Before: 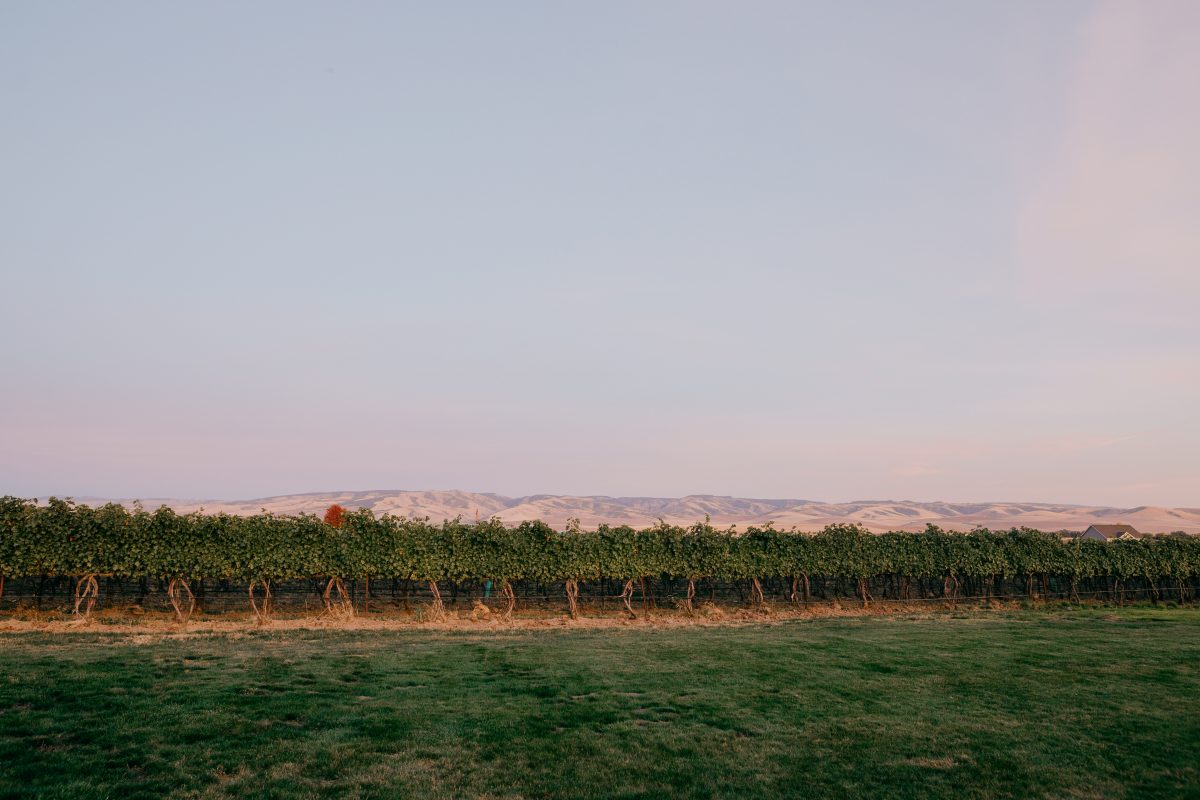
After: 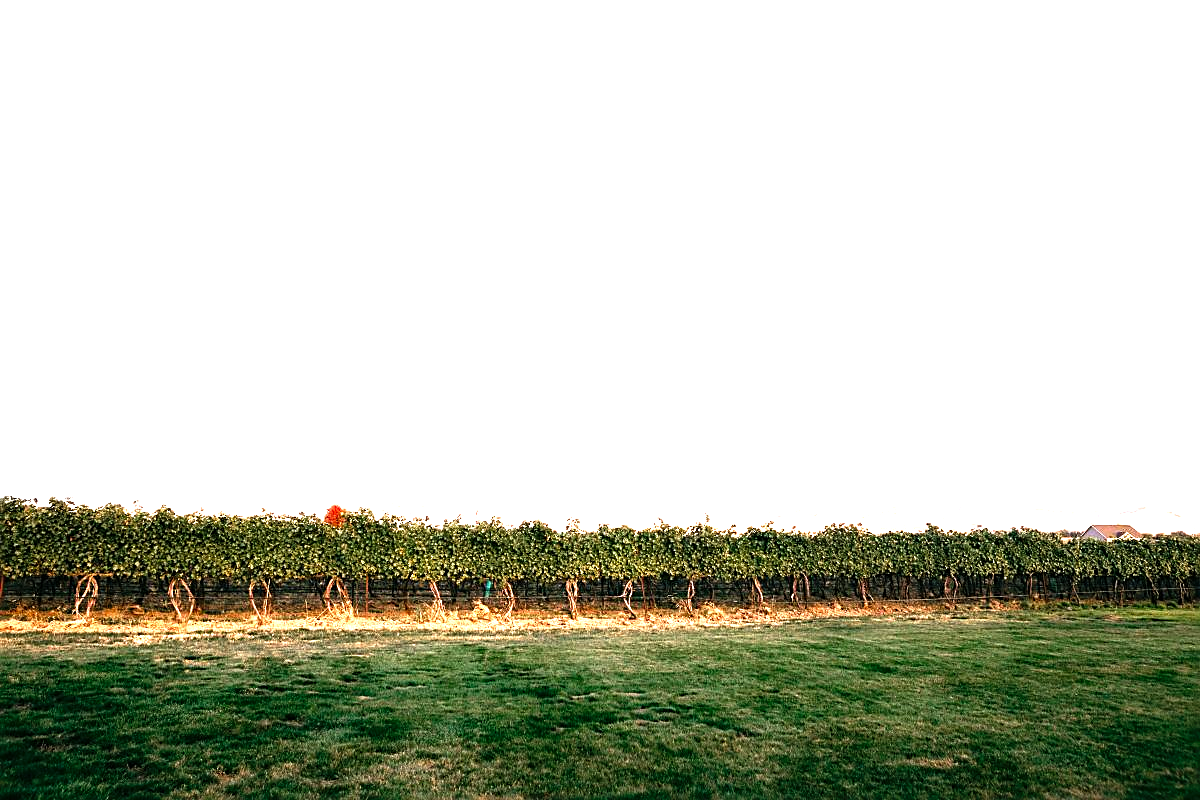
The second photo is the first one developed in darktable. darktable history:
sharpen: on, module defaults
tone equalizer: -8 EV -0.774 EV, -7 EV -0.698 EV, -6 EV -0.627 EV, -5 EV -0.391 EV, -3 EV 0.404 EV, -2 EV 0.6 EV, -1 EV 0.678 EV, +0 EV 0.766 EV, edges refinement/feathering 500, mask exposure compensation -1.57 EV, preserve details guided filter
levels: levels [0, 0.281, 0.562]
